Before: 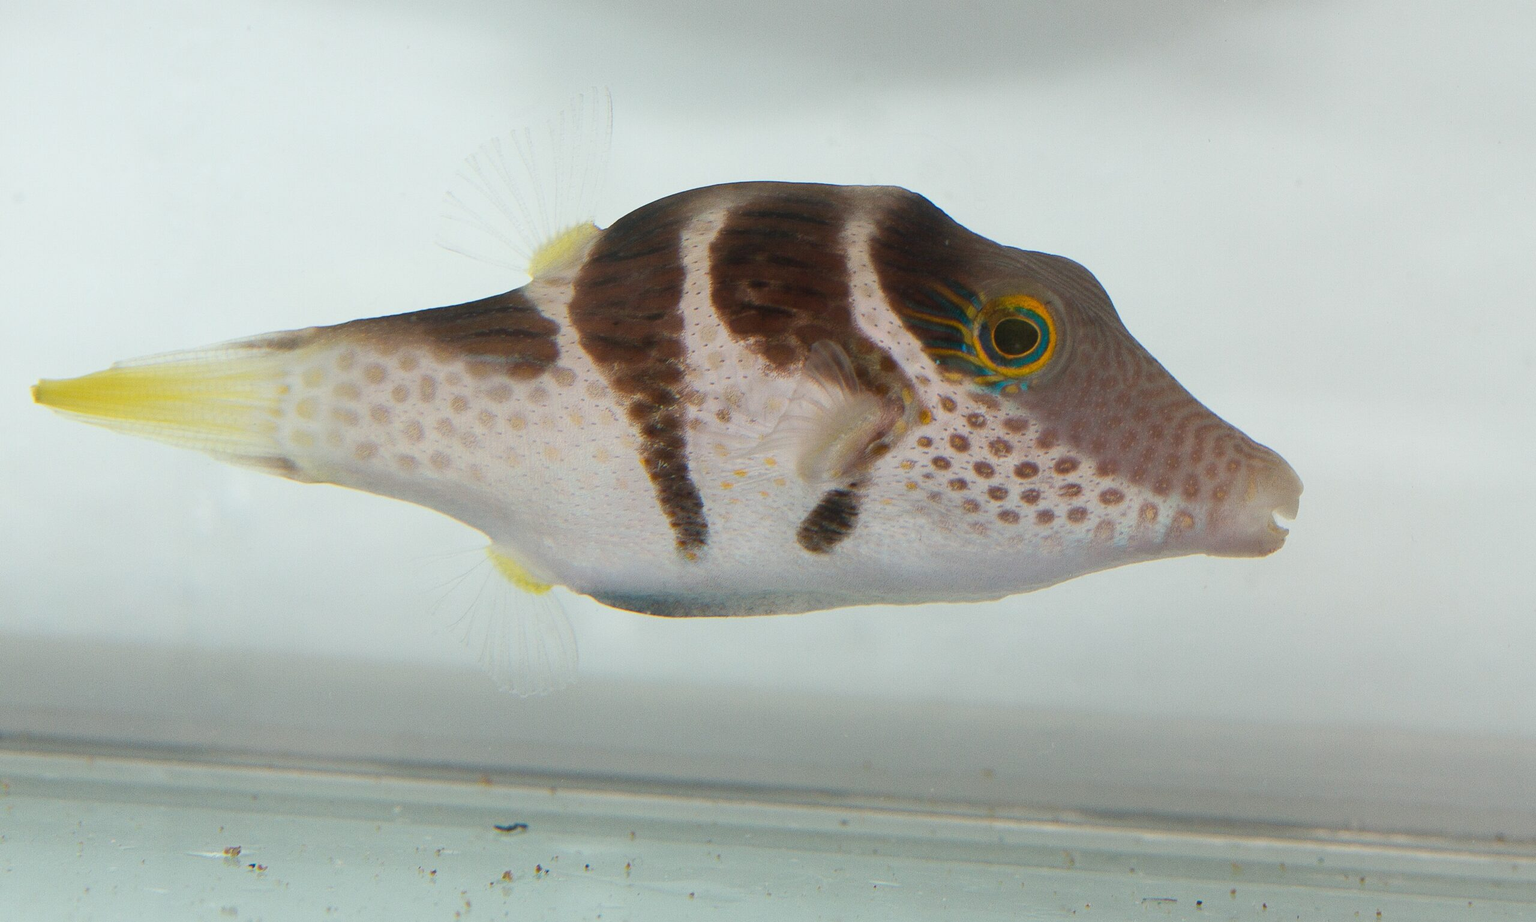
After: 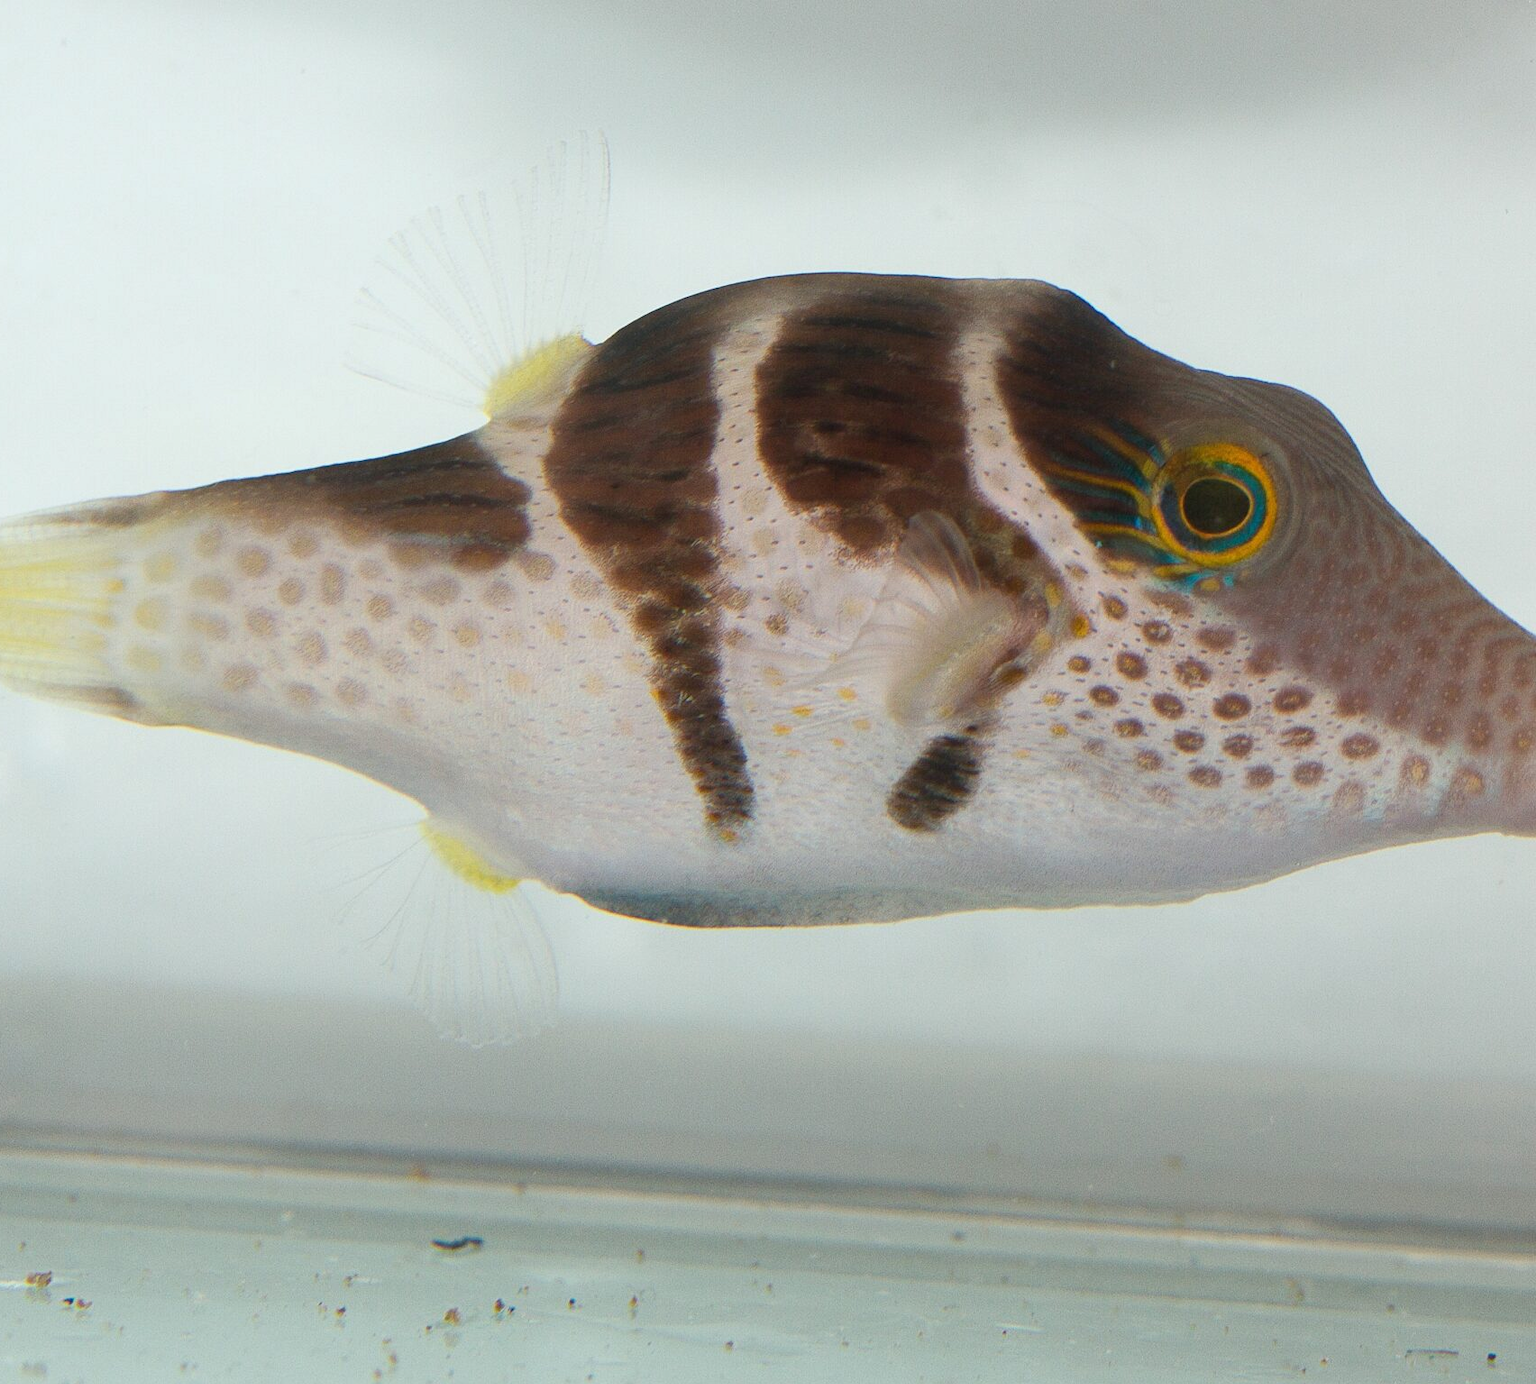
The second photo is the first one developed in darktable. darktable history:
crop and rotate: left 13.455%, right 19.949%
exposure: exposure 0.078 EV, compensate exposure bias true, compensate highlight preservation false
